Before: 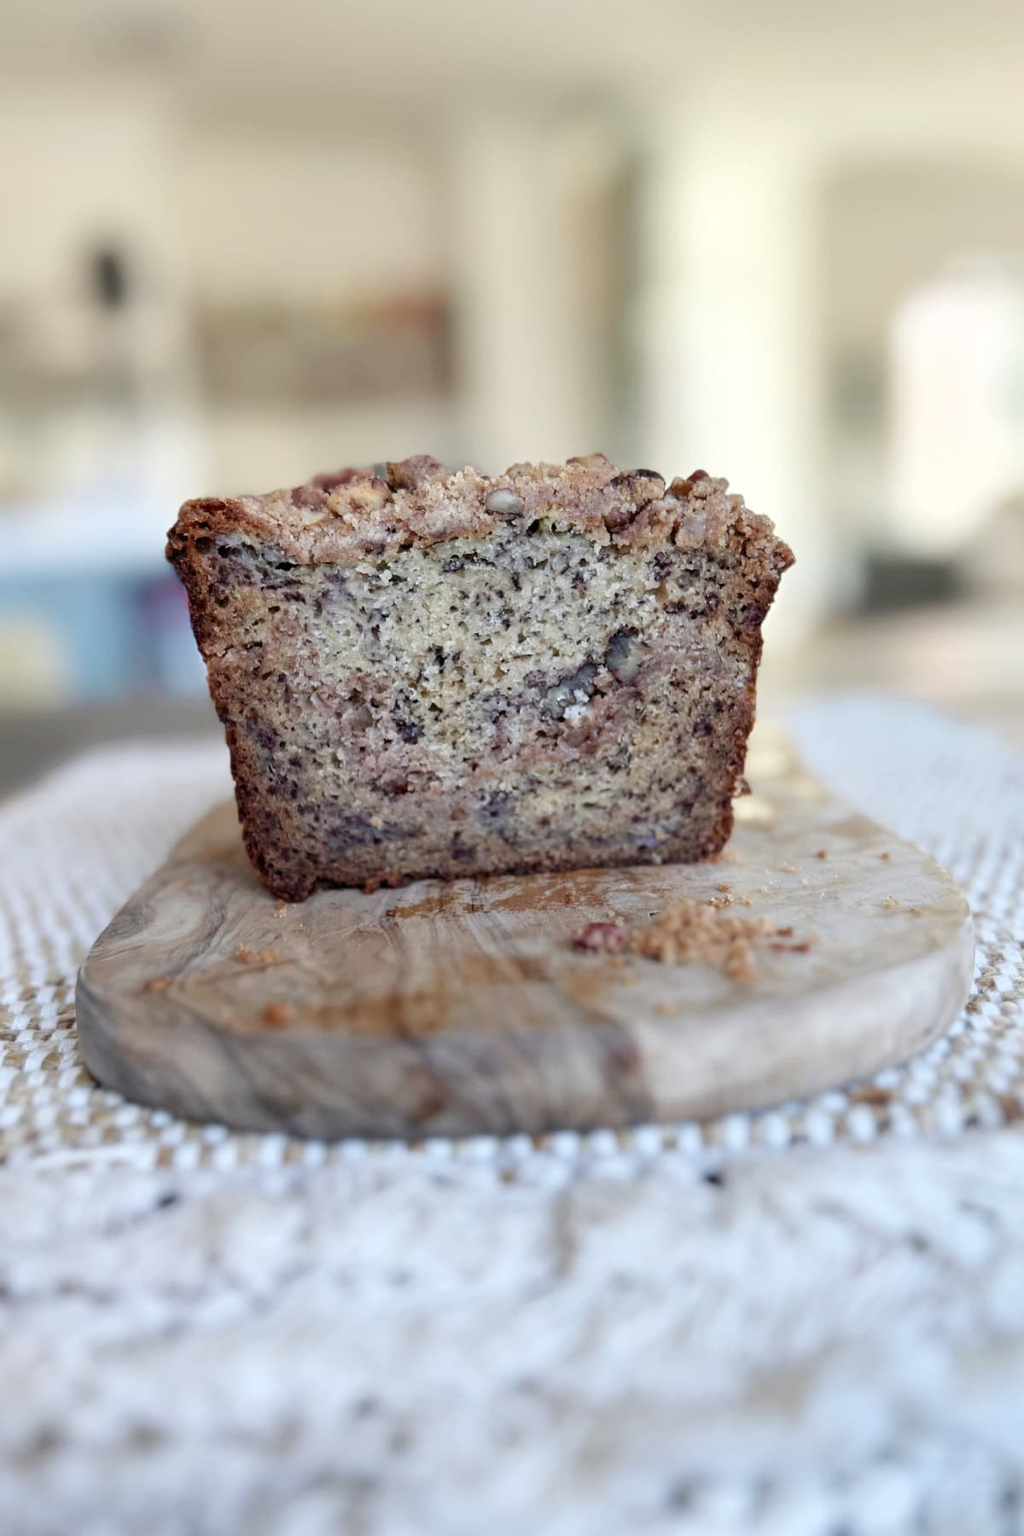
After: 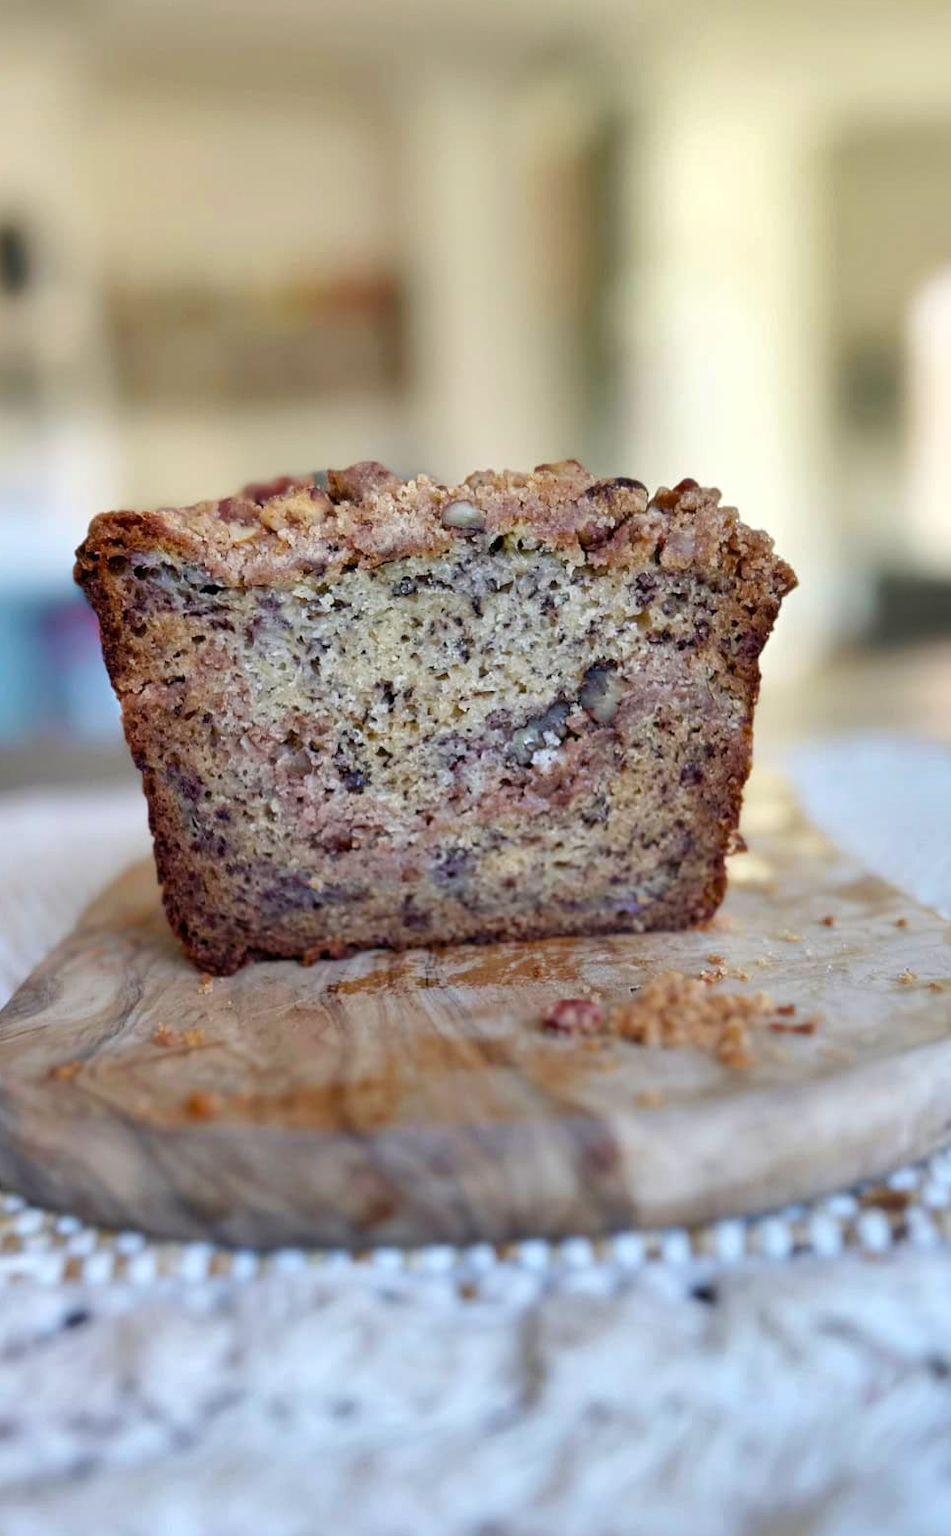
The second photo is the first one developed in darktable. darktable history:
shadows and highlights: soften with gaussian
crop: left 9.943%, top 3.536%, right 9.238%, bottom 9.474%
color balance rgb: highlights gain › chroma 0.101%, highlights gain › hue 332.81°, perceptual saturation grading › global saturation 0.547%, global vibrance 50.652%
